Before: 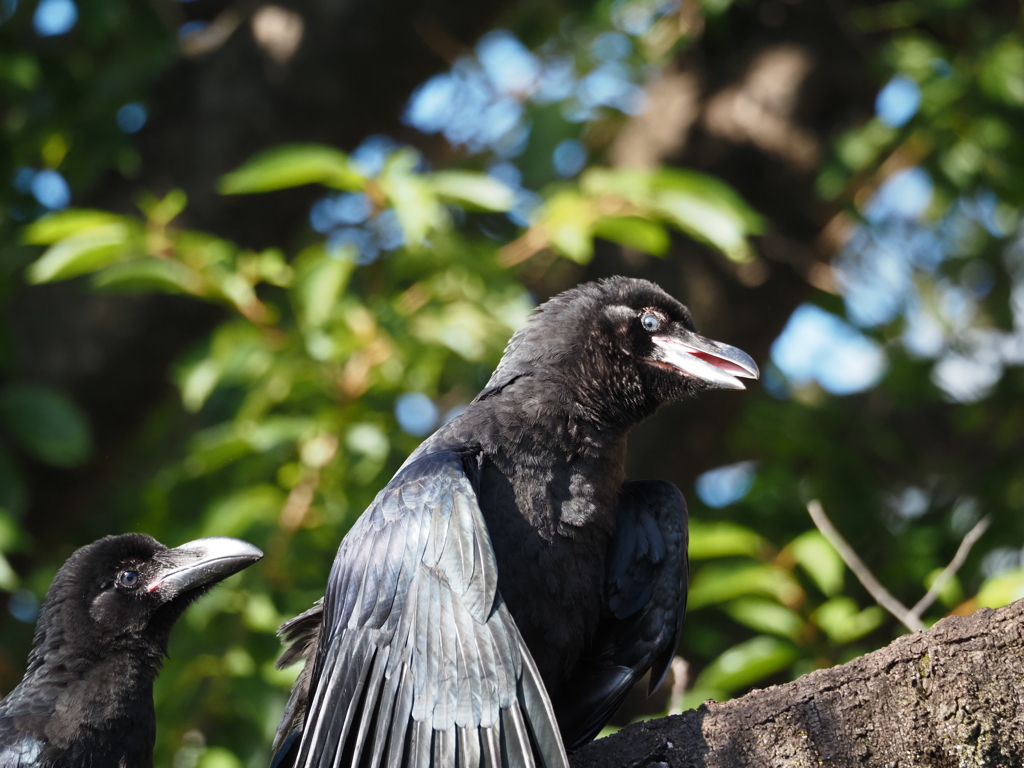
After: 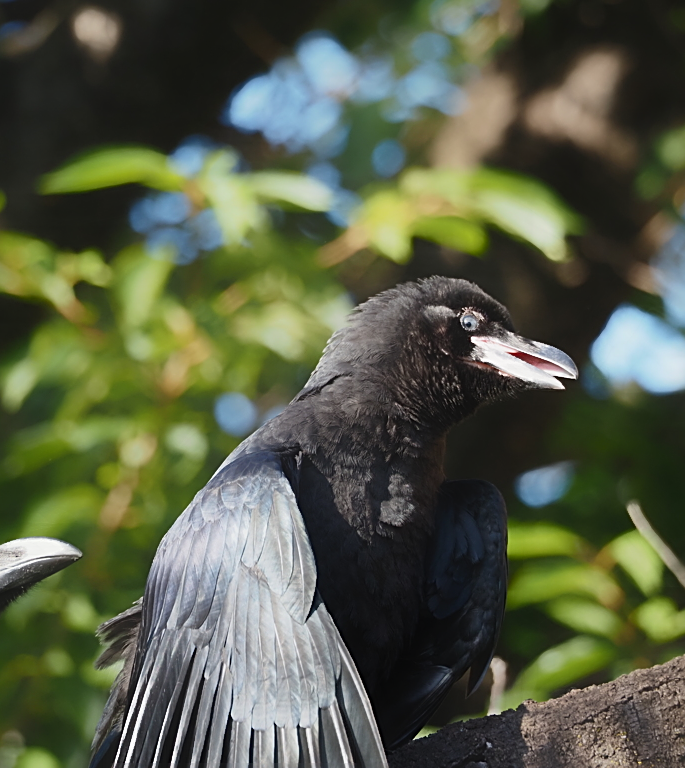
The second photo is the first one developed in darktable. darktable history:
crop and rotate: left 17.771%, right 15.313%
contrast equalizer: octaves 7, y [[0.6 ×6], [0.55 ×6], [0 ×6], [0 ×6], [0 ×6]], mix -0.981
sharpen: on, module defaults
